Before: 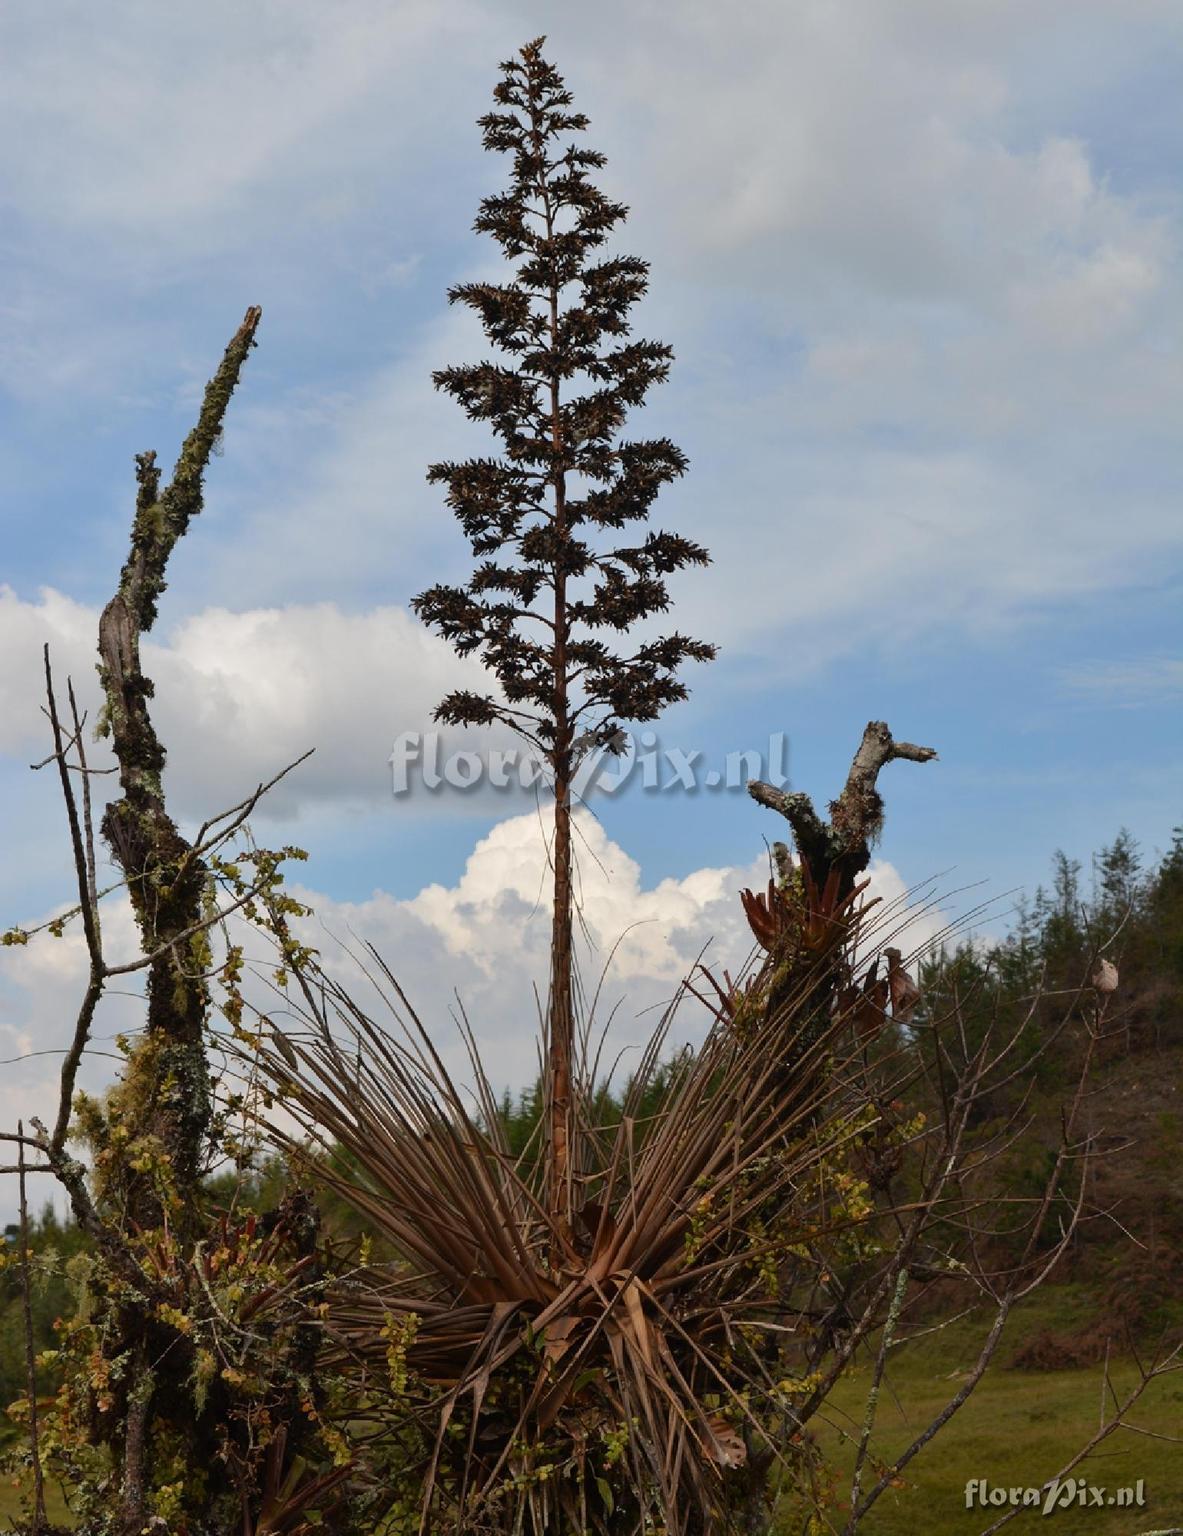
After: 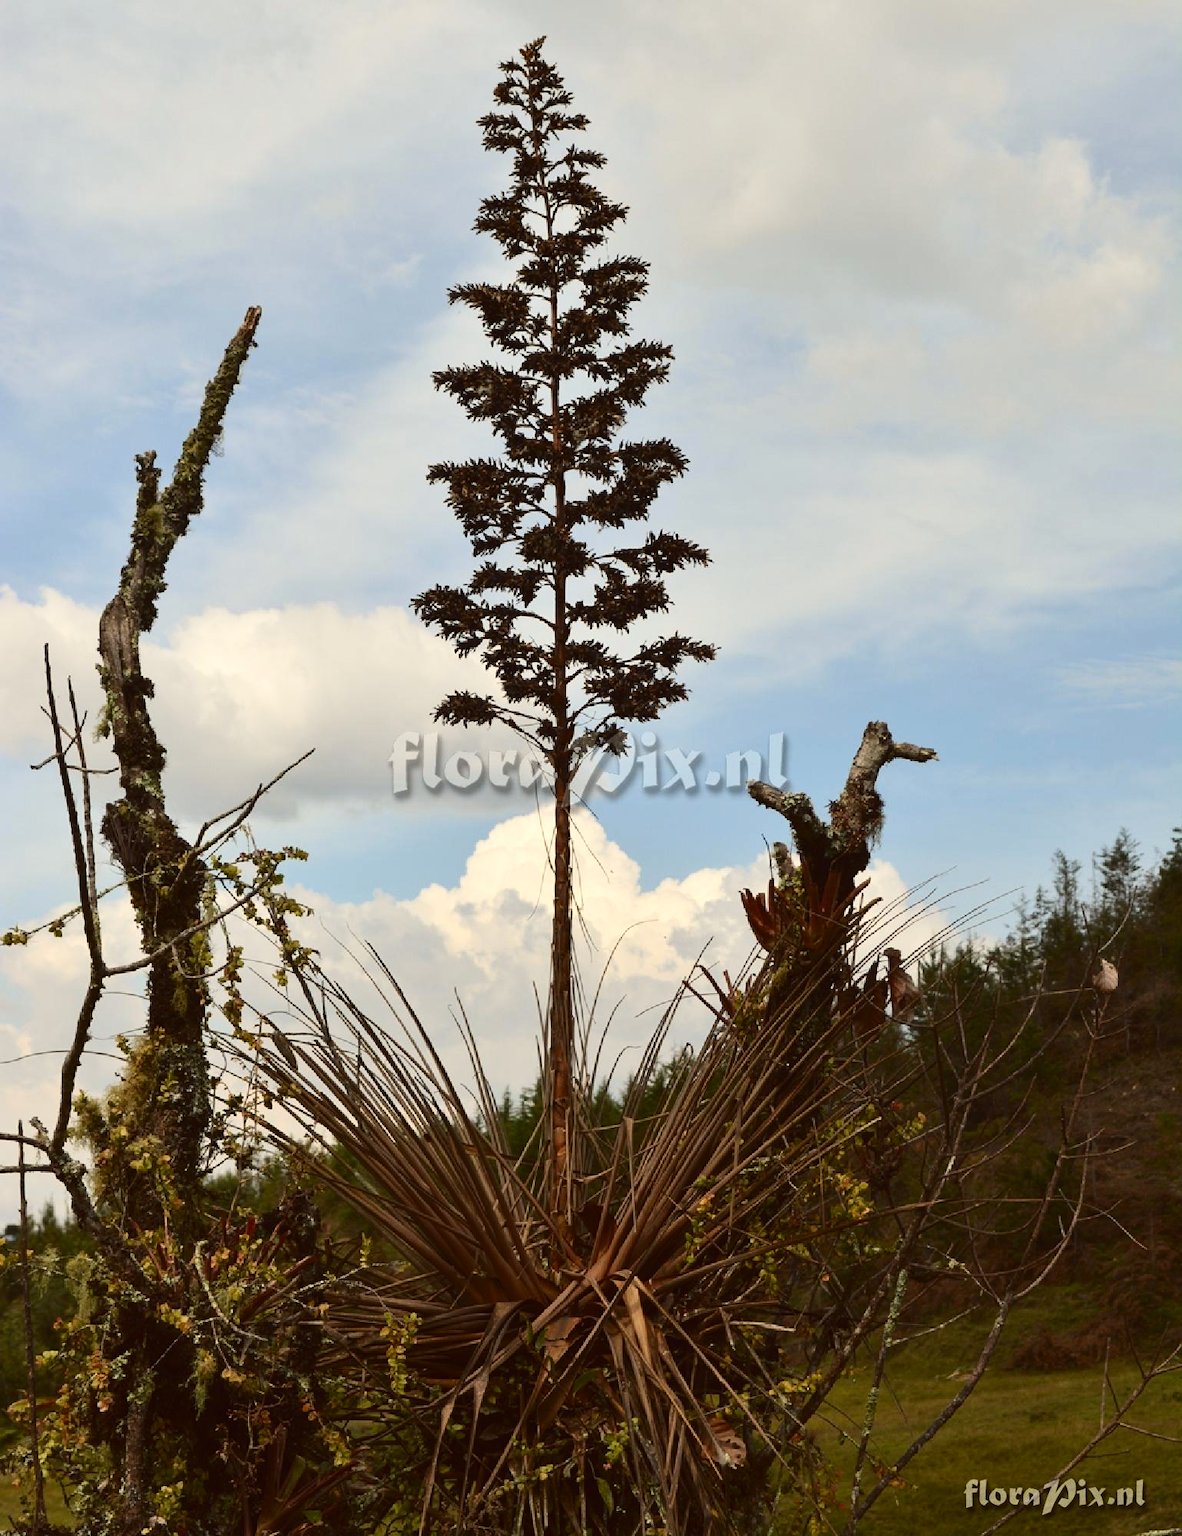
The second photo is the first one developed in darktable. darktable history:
exposure: exposure 0.3 EV, compensate highlight preservation false
color balance: lift [1.005, 1.002, 0.998, 0.998], gamma [1, 1.021, 1.02, 0.979], gain [0.923, 1.066, 1.056, 0.934]
contrast brightness saturation: contrast 0.22
